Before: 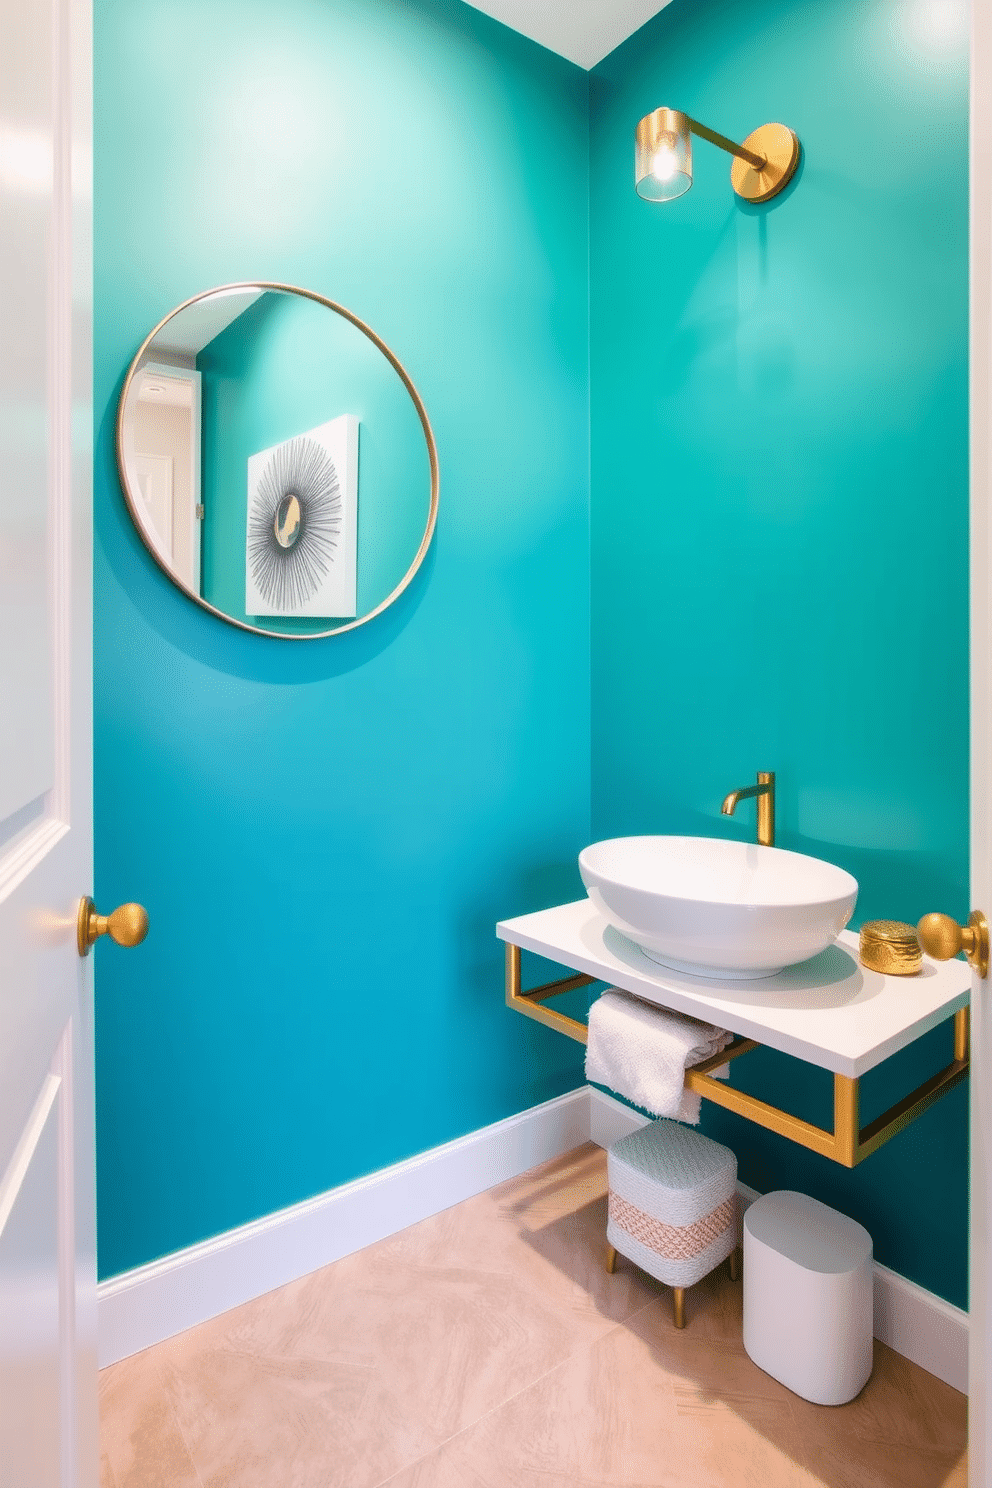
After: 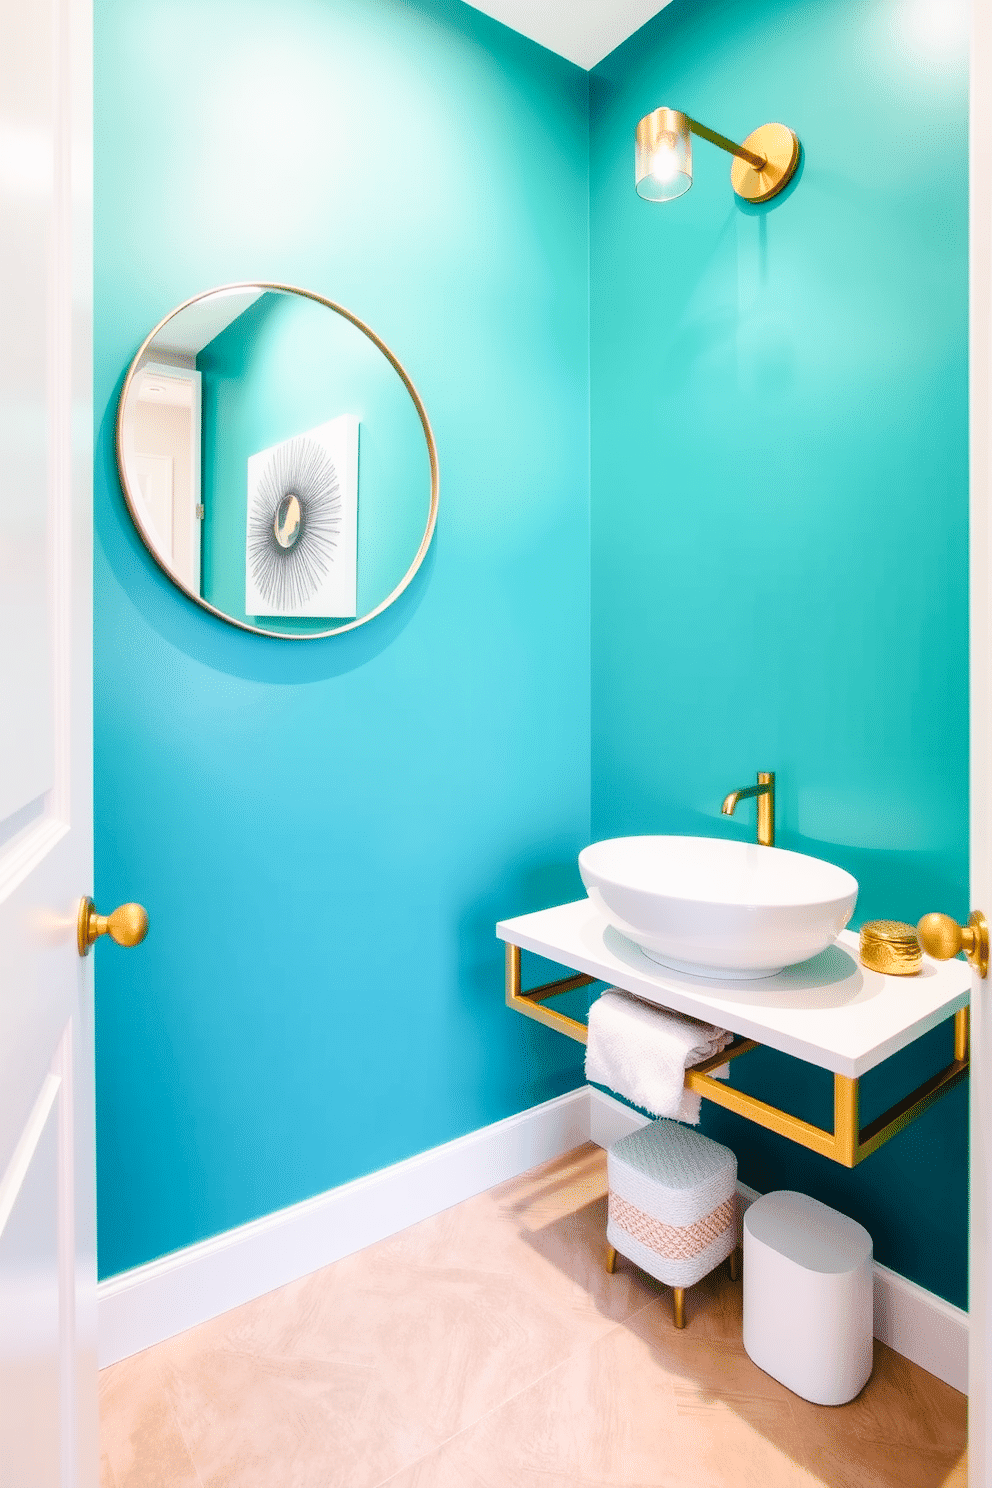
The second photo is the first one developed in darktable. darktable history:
tone curve: curves: ch0 [(0, 0.023) (0.087, 0.065) (0.184, 0.168) (0.45, 0.54) (0.57, 0.683) (0.722, 0.825) (0.877, 0.948) (1, 1)]; ch1 [(0, 0) (0.388, 0.369) (0.447, 0.447) (0.505, 0.5) (0.534, 0.528) (0.573, 0.583) (0.663, 0.68) (1, 1)]; ch2 [(0, 0) (0.314, 0.223) (0.427, 0.405) (0.492, 0.505) (0.531, 0.55) (0.589, 0.599) (1, 1)], preserve colors none
